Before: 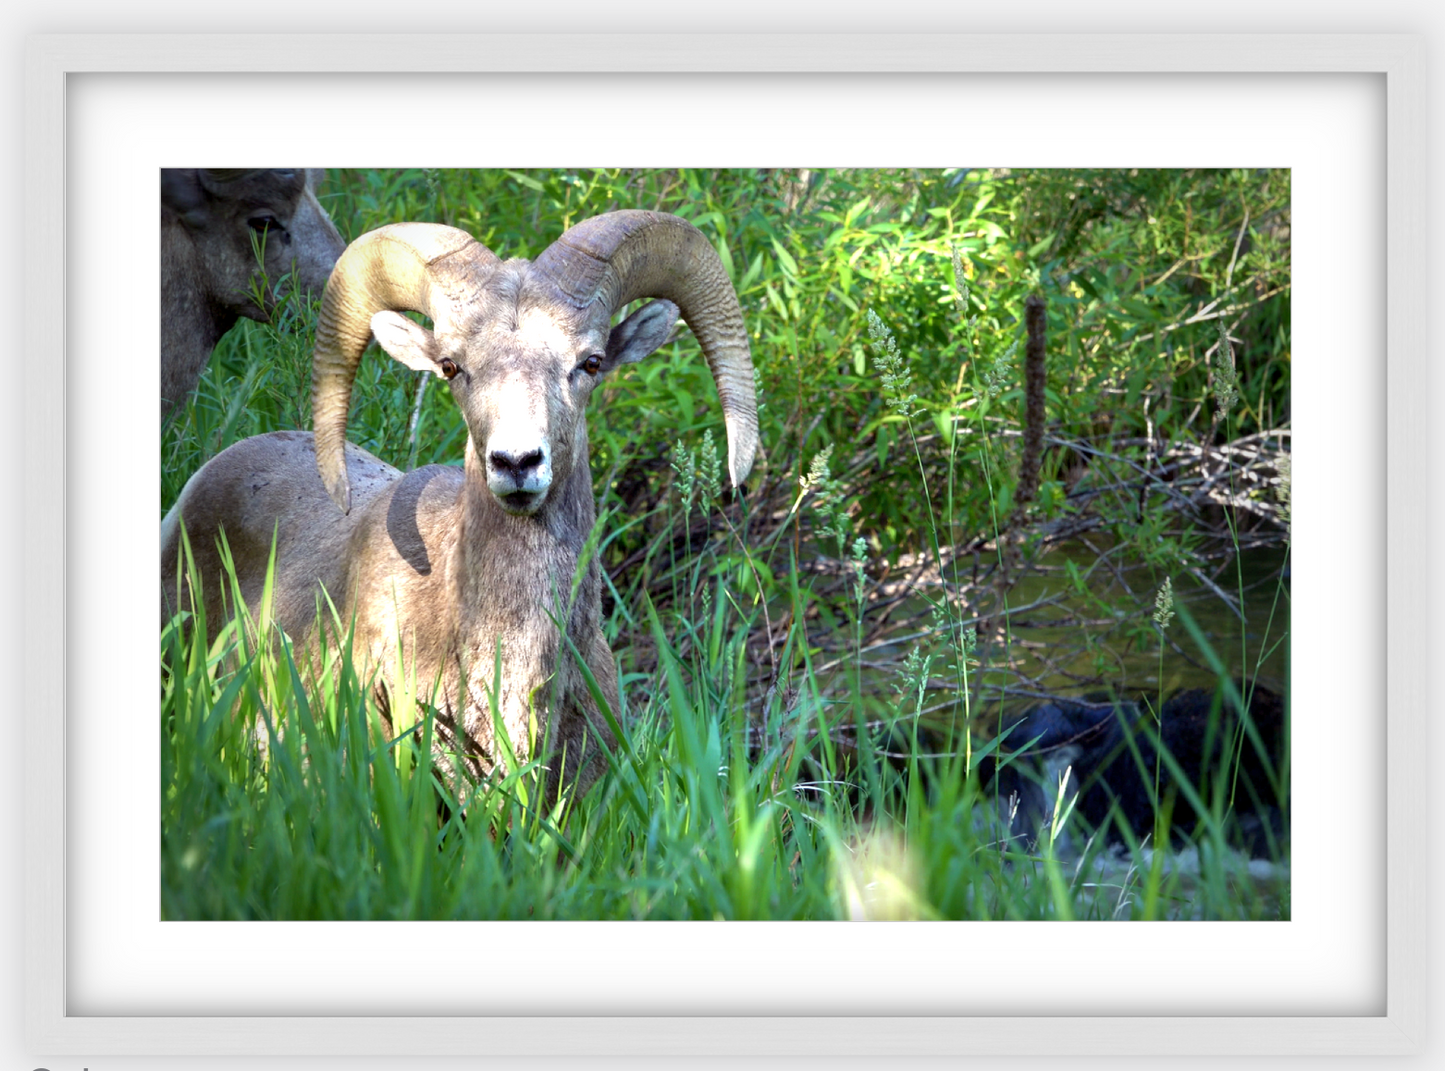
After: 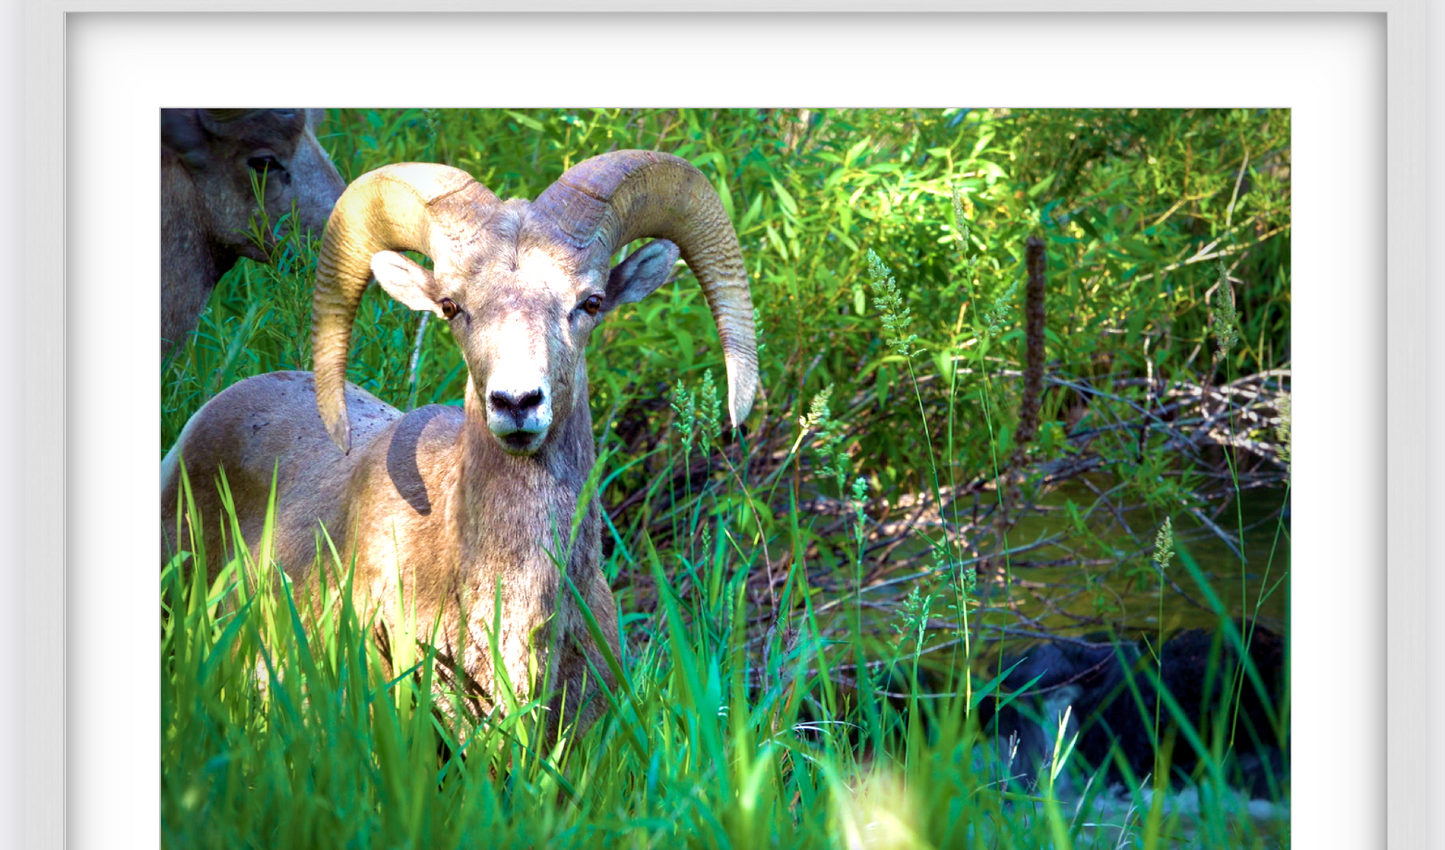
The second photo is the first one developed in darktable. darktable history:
crop and rotate: top 5.667%, bottom 14.937%
velvia: strength 67.07%, mid-tones bias 0.972
